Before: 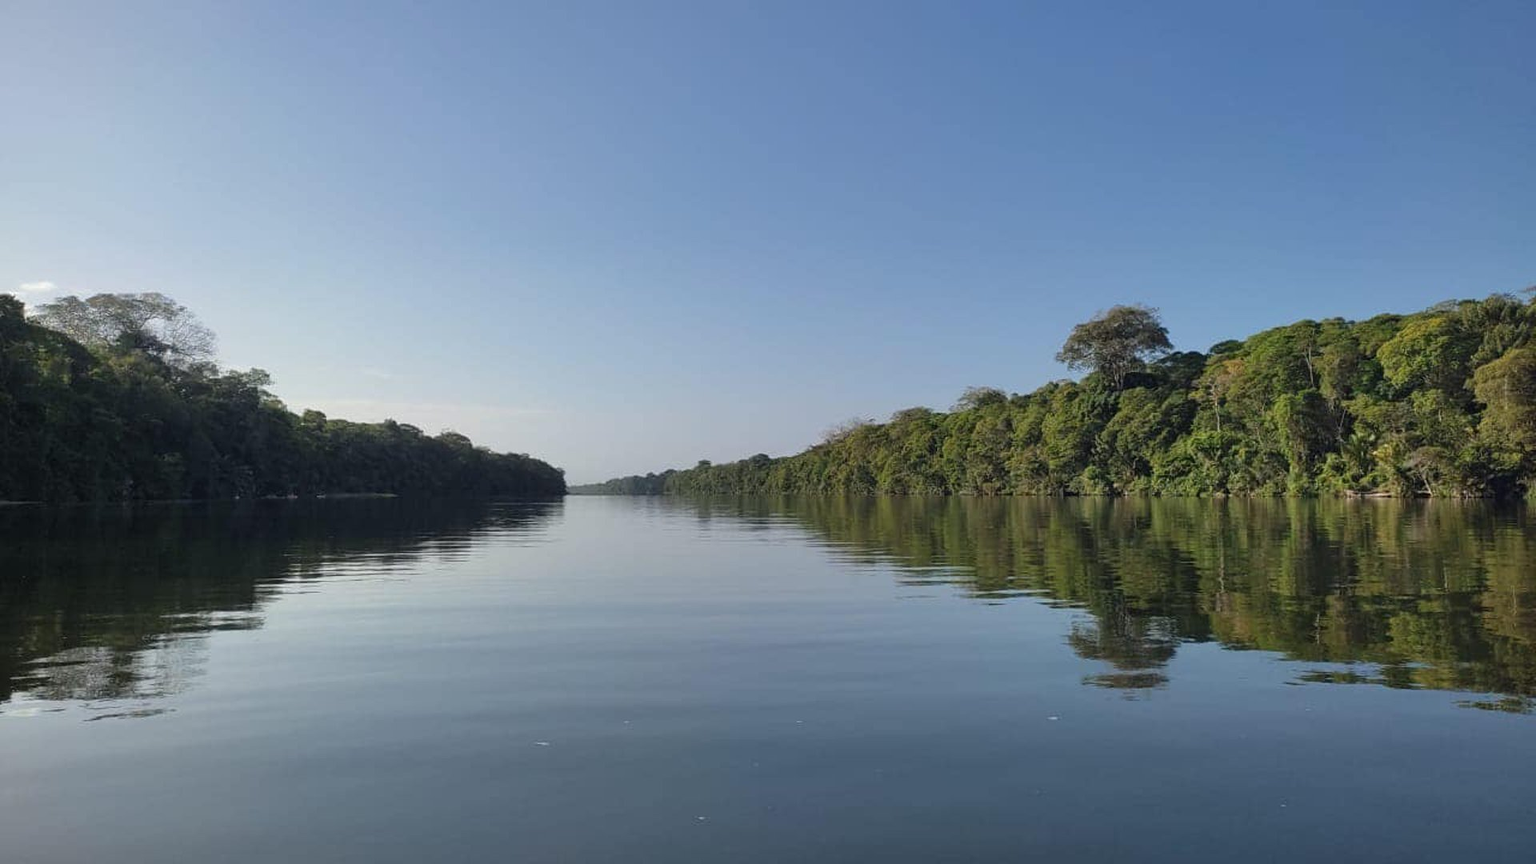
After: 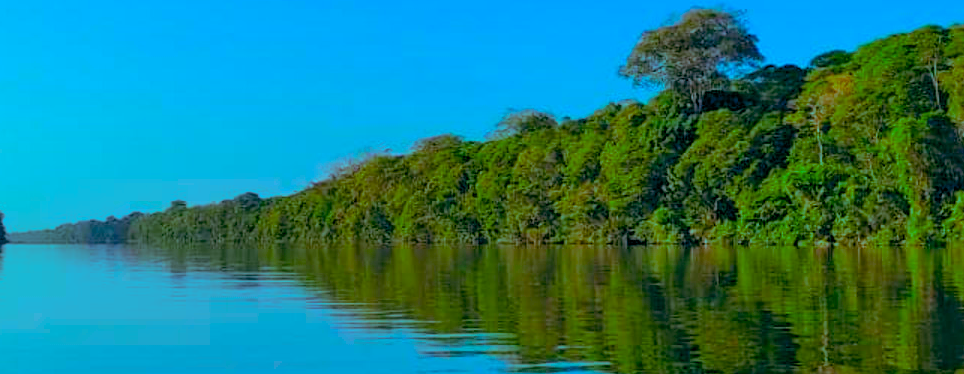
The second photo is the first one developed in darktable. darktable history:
color correction: saturation 1.8
crop: left 36.607%, top 34.735%, right 13.146%, bottom 30.611%
contrast brightness saturation: brightness 0.13
color balance rgb: shadows lift › luminance -7.7%, shadows lift › chroma 2.13%, shadows lift › hue 165.27°, power › luminance -7.77%, power › chroma 1.34%, power › hue 330.55°, highlights gain › luminance -33.33%, highlights gain › chroma 5.68%, highlights gain › hue 217.2°, global offset › luminance -0.33%, global offset › chroma 0.11%, global offset › hue 165.27°, perceptual saturation grading › global saturation 27.72%, perceptual saturation grading › highlights -25%, perceptual saturation grading › mid-tones 25%, perceptual saturation grading › shadows 50%
